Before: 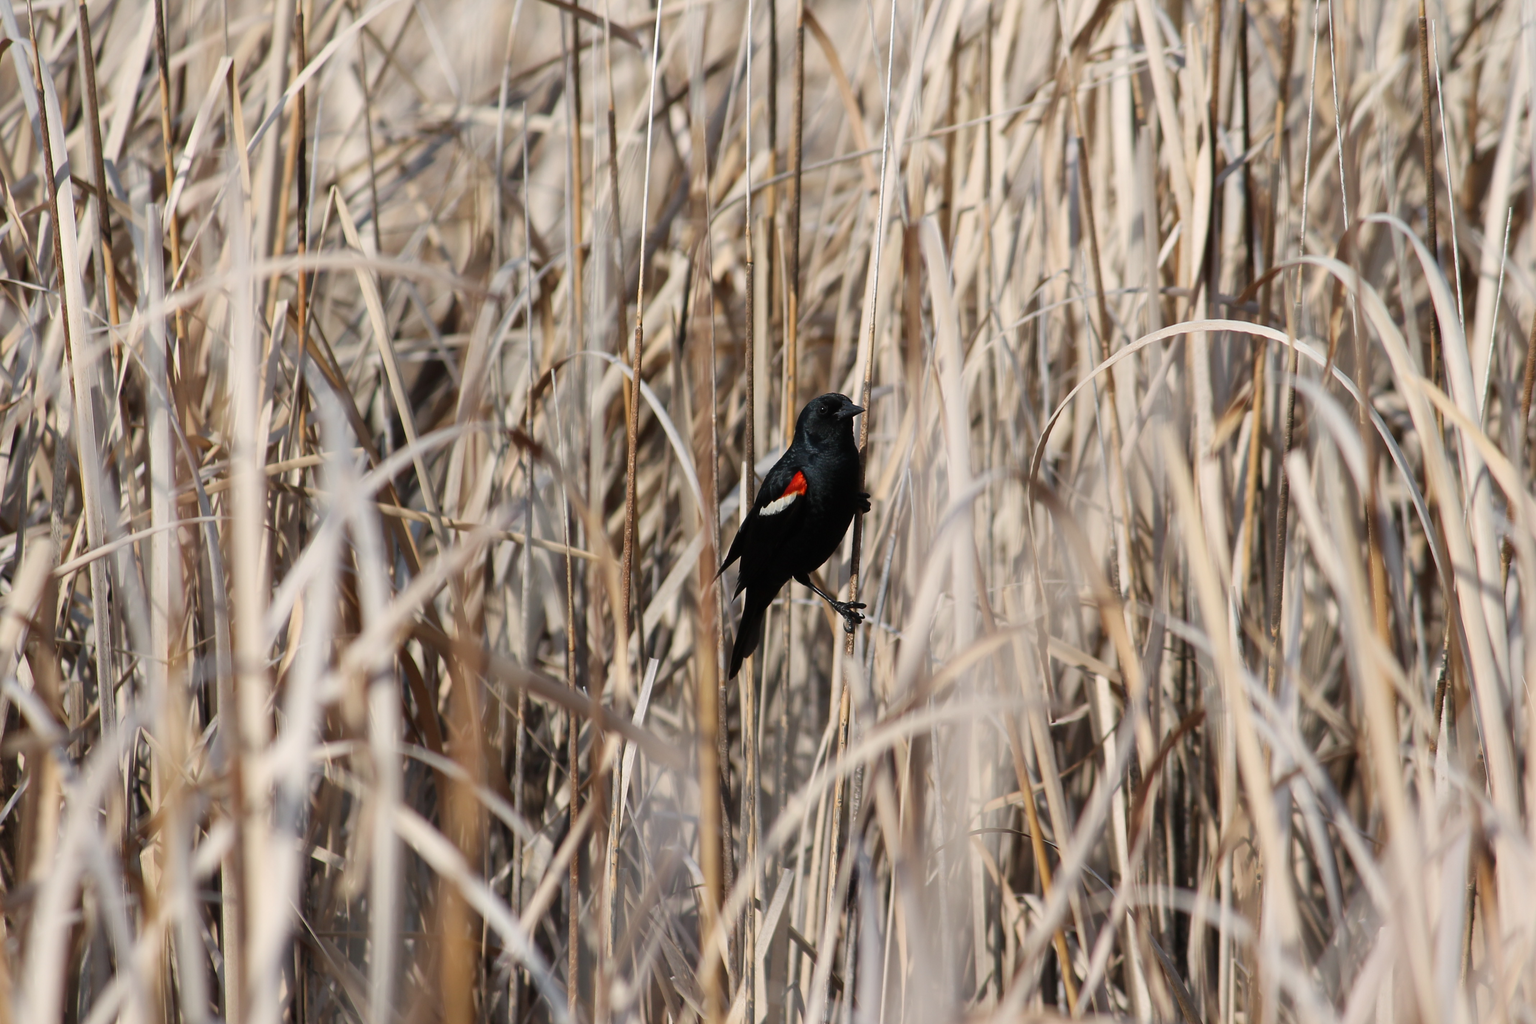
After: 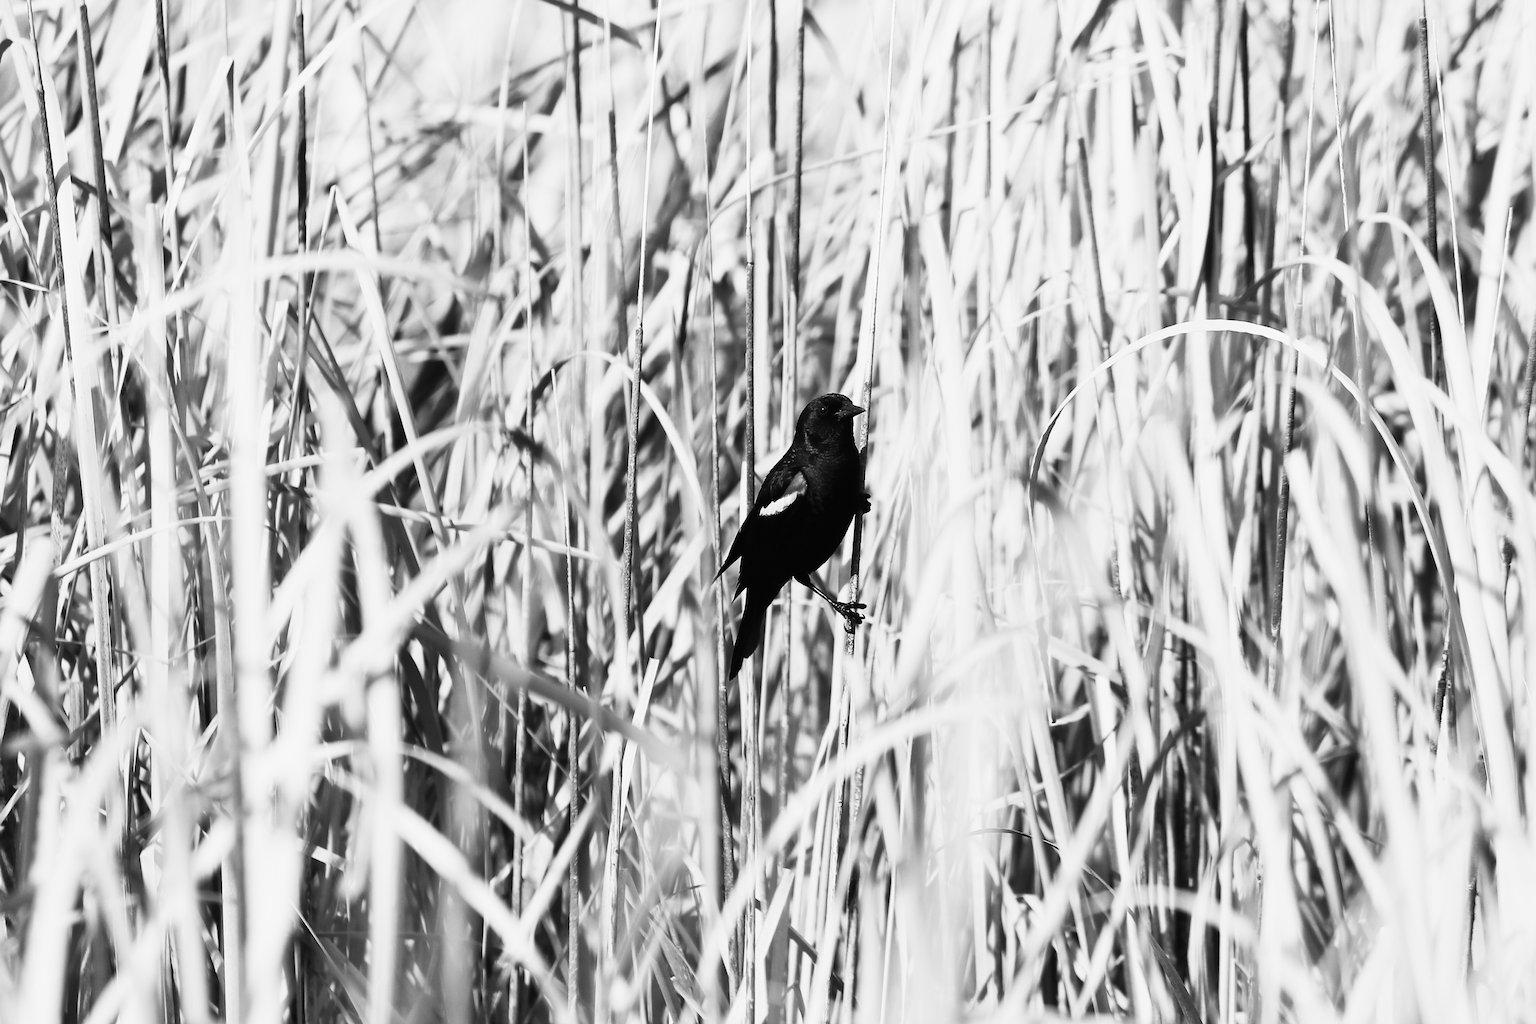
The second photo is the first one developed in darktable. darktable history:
sharpen: on, module defaults
contrast brightness saturation: contrast 0.53, brightness 0.47, saturation -1
filmic rgb: black relative exposure -7.65 EV, white relative exposure 4.56 EV, hardness 3.61
color correction: saturation 1.11
